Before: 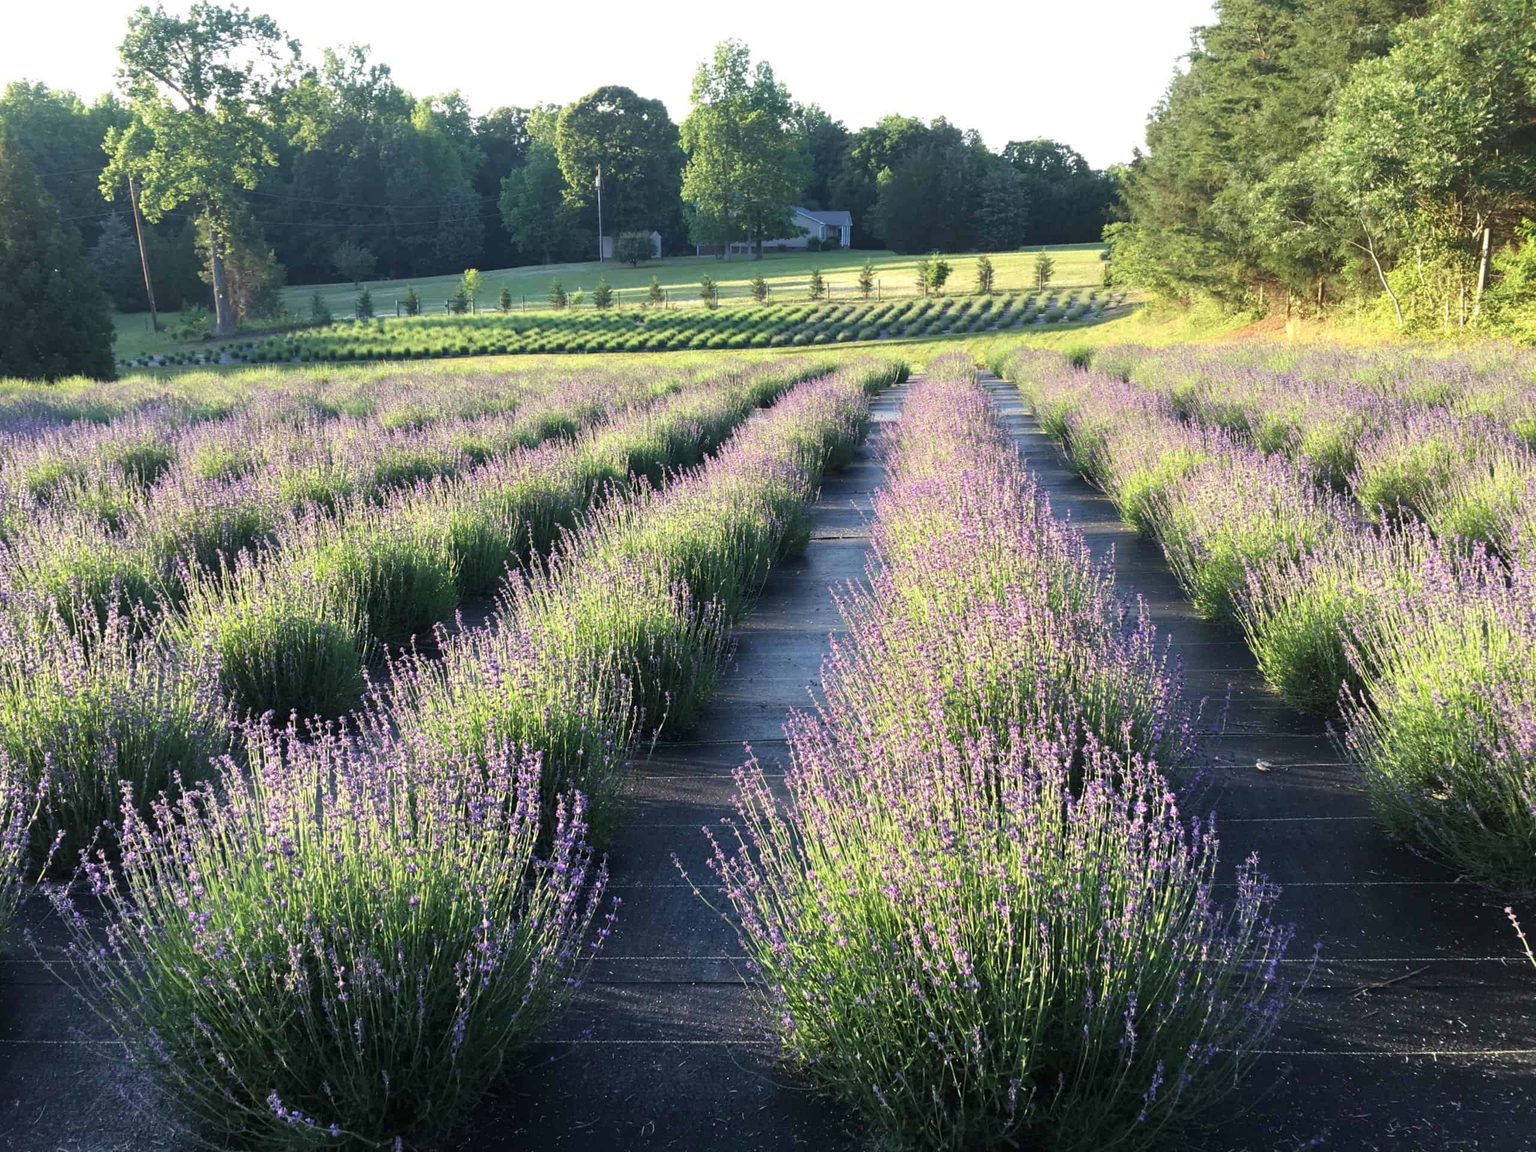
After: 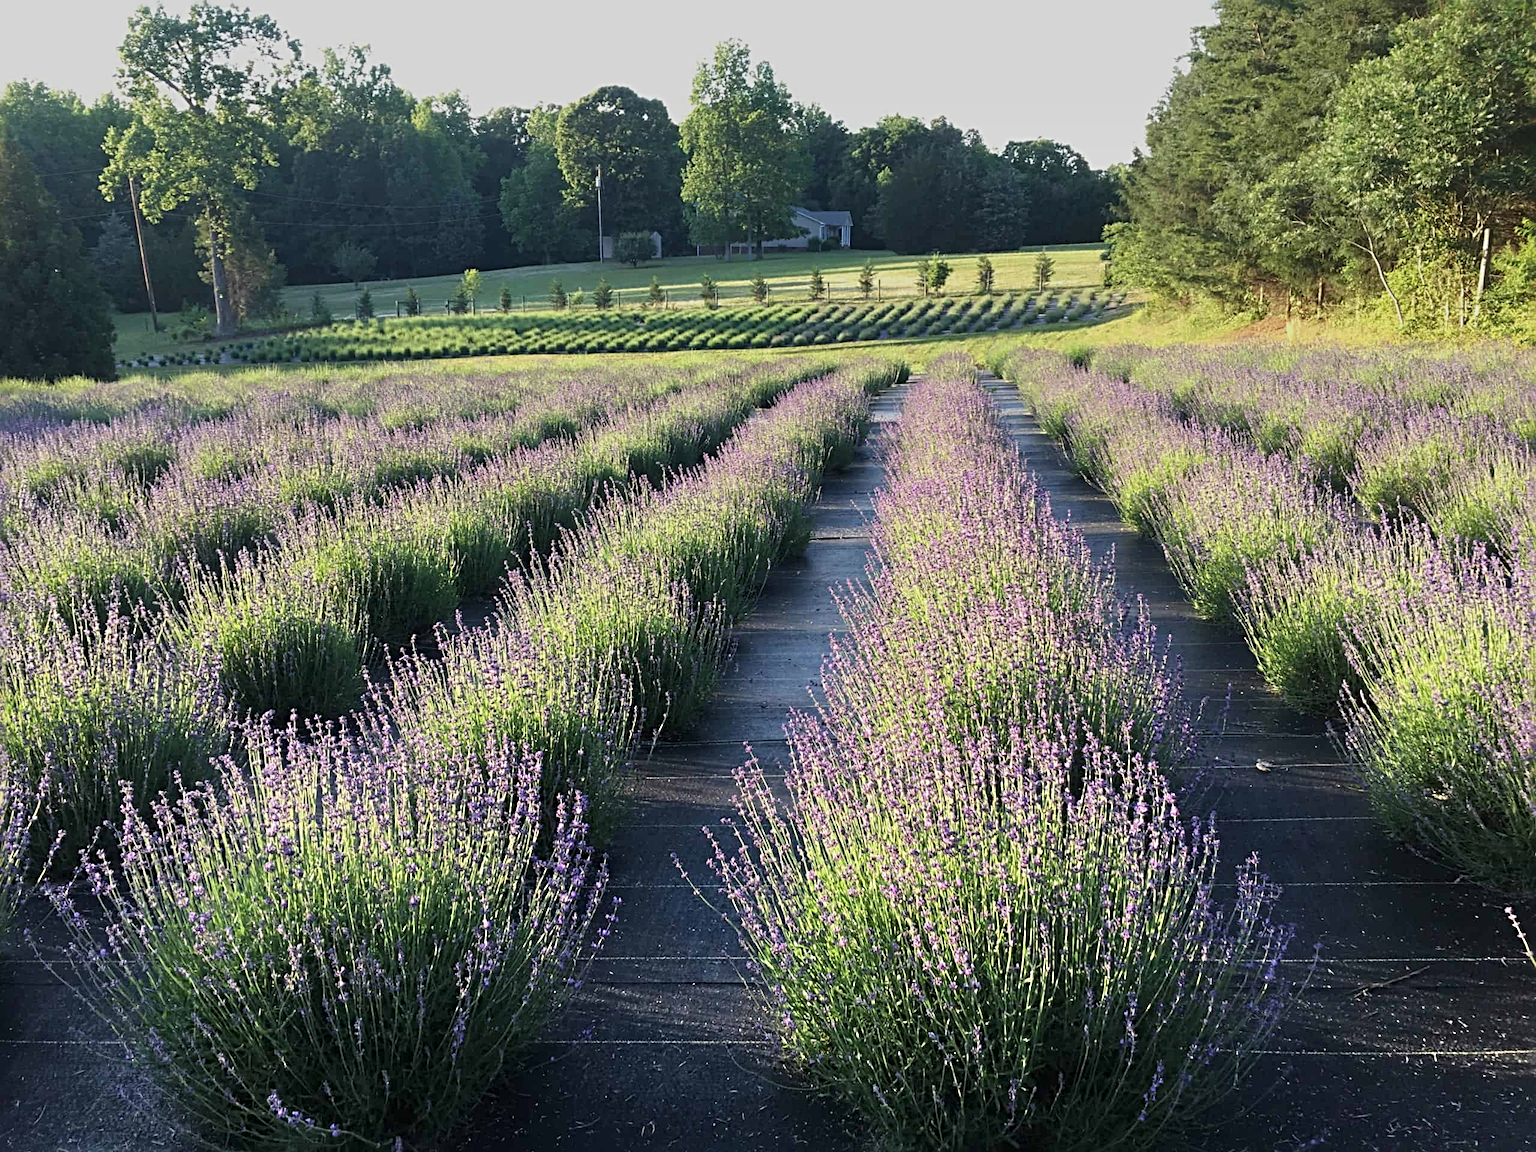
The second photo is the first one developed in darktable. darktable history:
sharpen: radius 4.883
graduated density: on, module defaults
